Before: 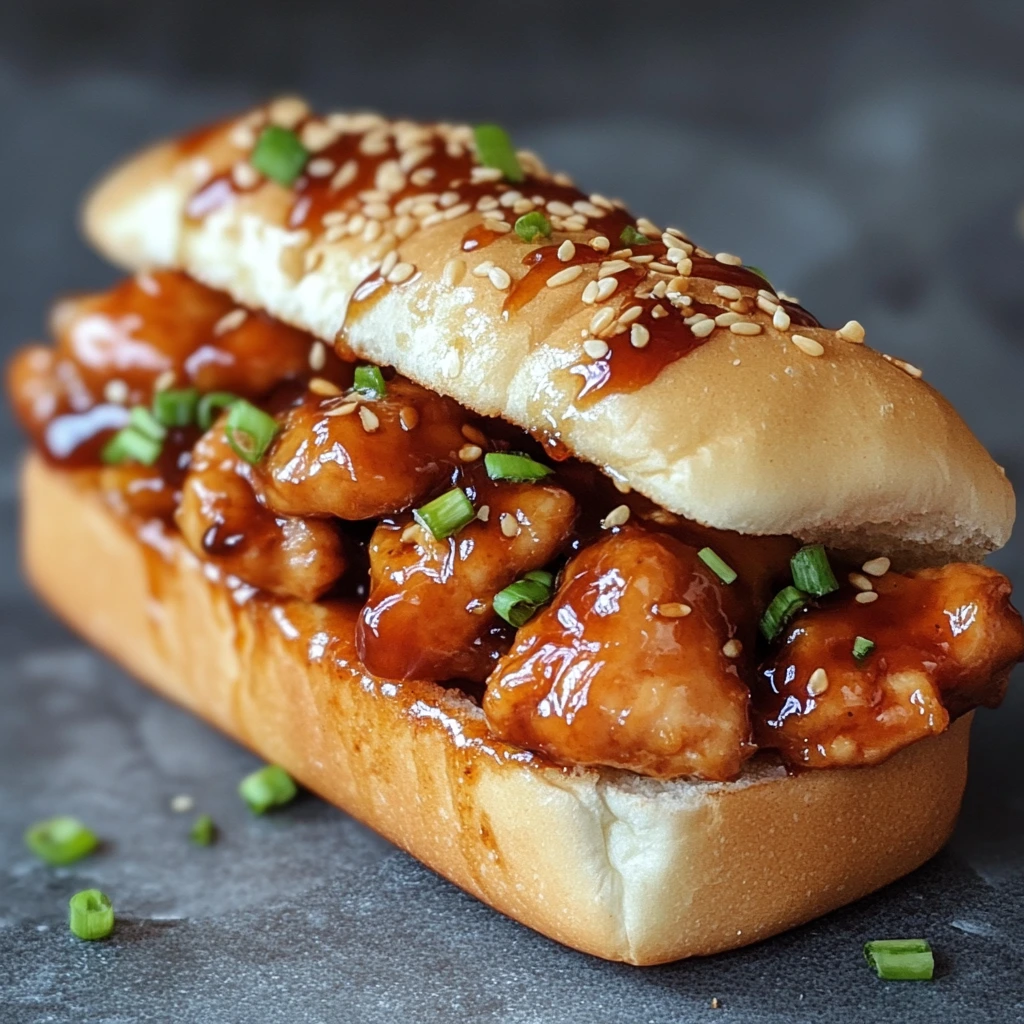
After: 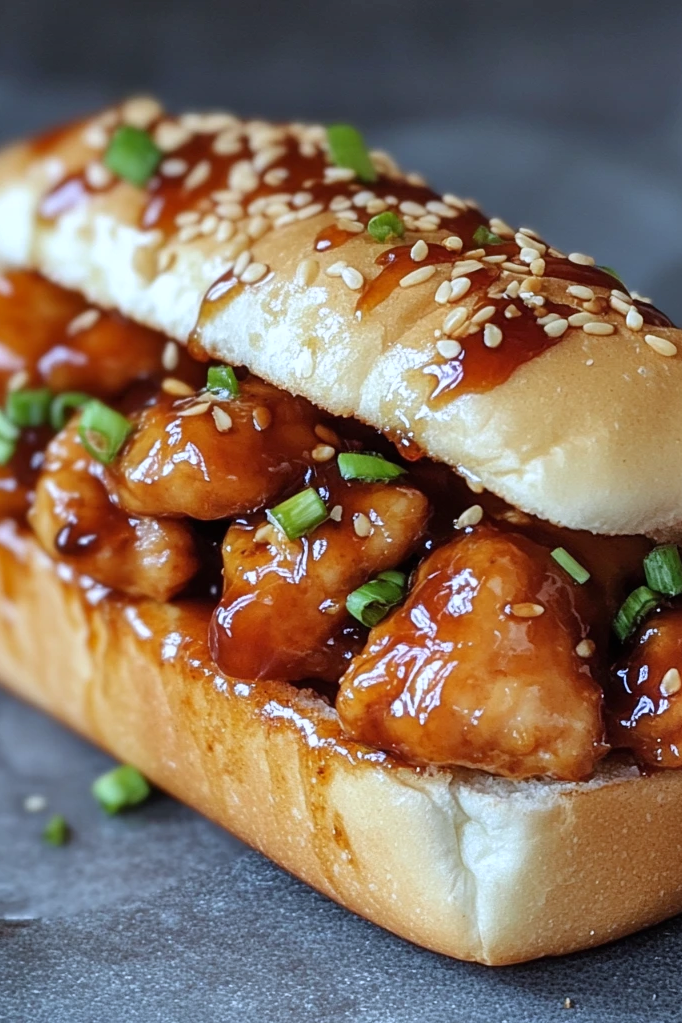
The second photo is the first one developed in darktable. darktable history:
exposure: black level correction 0, compensate exposure bias true, compensate highlight preservation false
crop and rotate: left 14.436%, right 18.898%
white balance: red 0.954, blue 1.079
shadows and highlights: soften with gaussian
